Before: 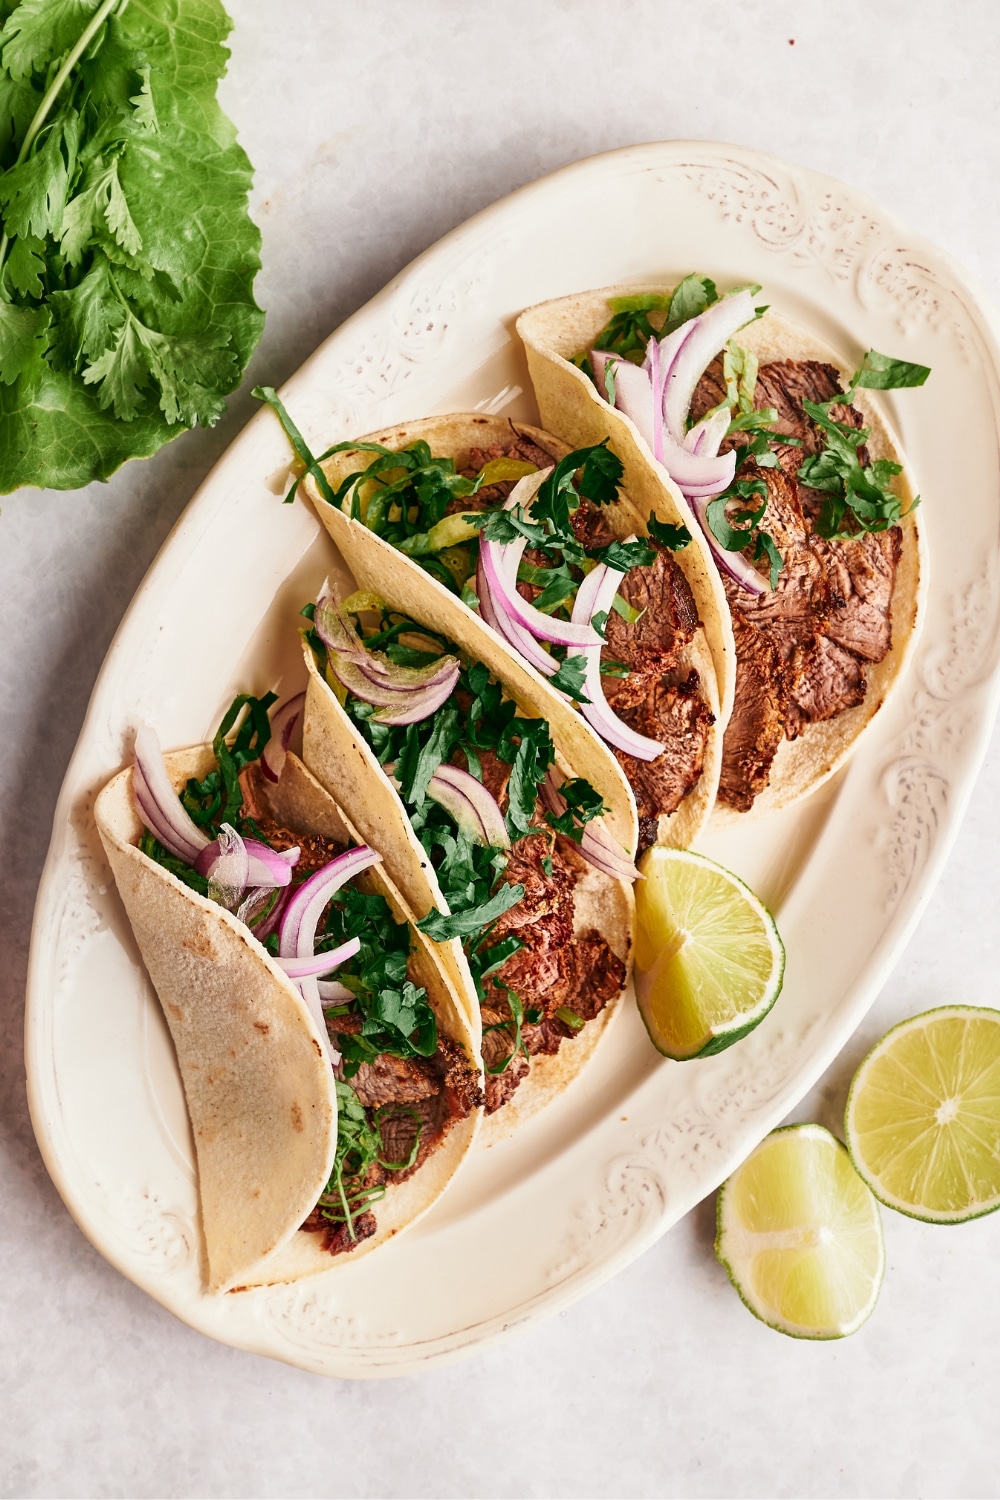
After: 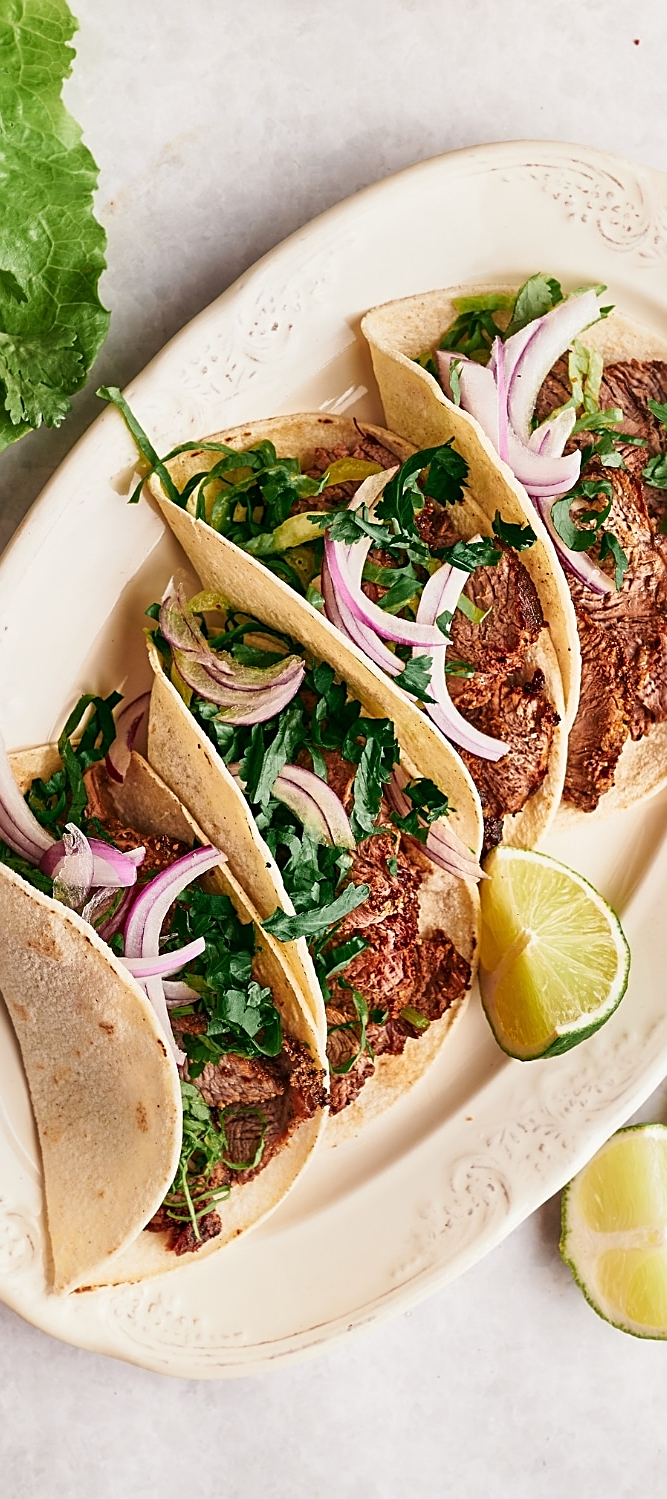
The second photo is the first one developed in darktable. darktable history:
crop and rotate: left 15.575%, right 17.708%
sharpen: on, module defaults
